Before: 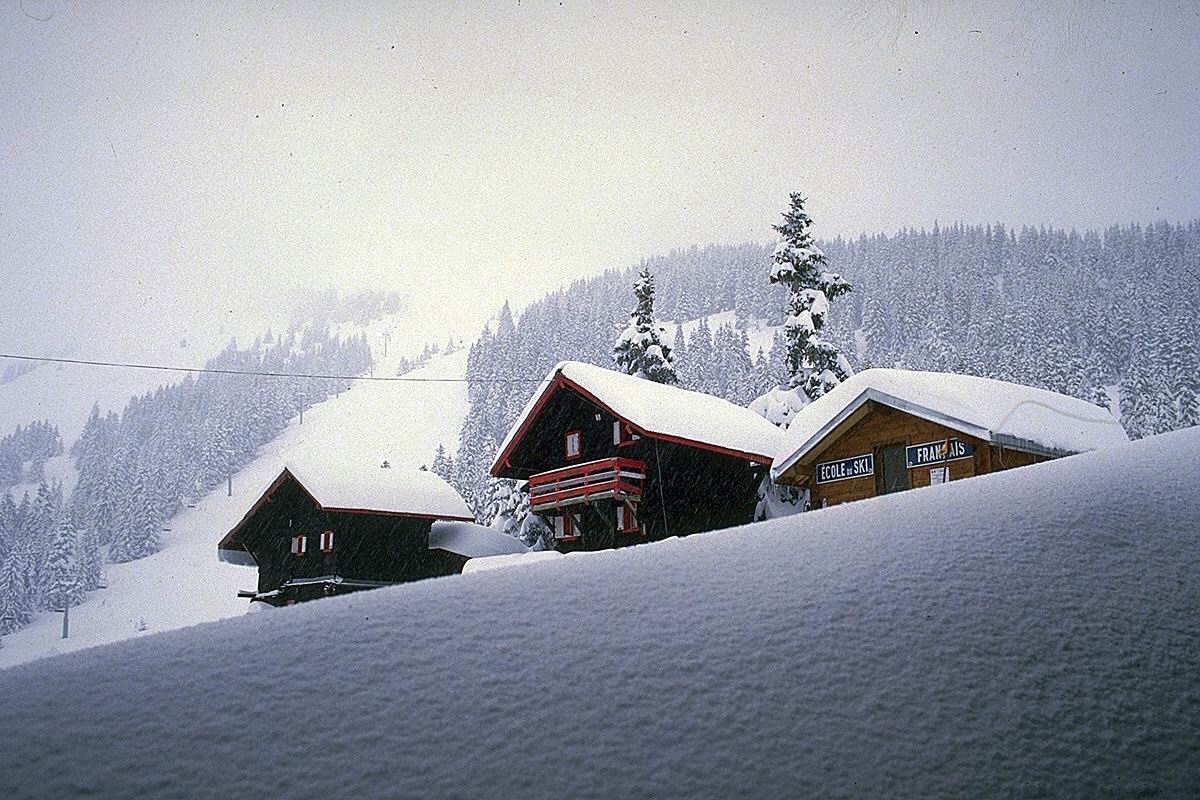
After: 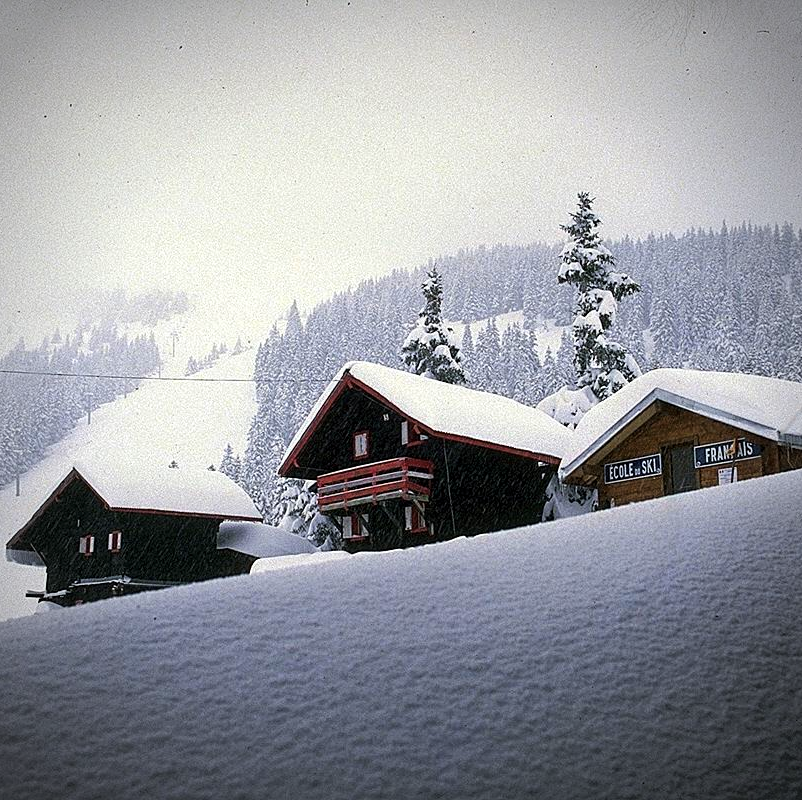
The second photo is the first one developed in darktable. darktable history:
crop and rotate: left 17.732%, right 15.423%
tone curve: curves: ch0 [(0, 0) (0.08, 0.056) (0.4, 0.4) (0.6, 0.612) (0.92, 0.924) (1, 1)], color space Lab, linked channels, preserve colors none
vignetting: on, module defaults
local contrast: highlights 100%, shadows 100%, detail 120%, midtone range 0.2
